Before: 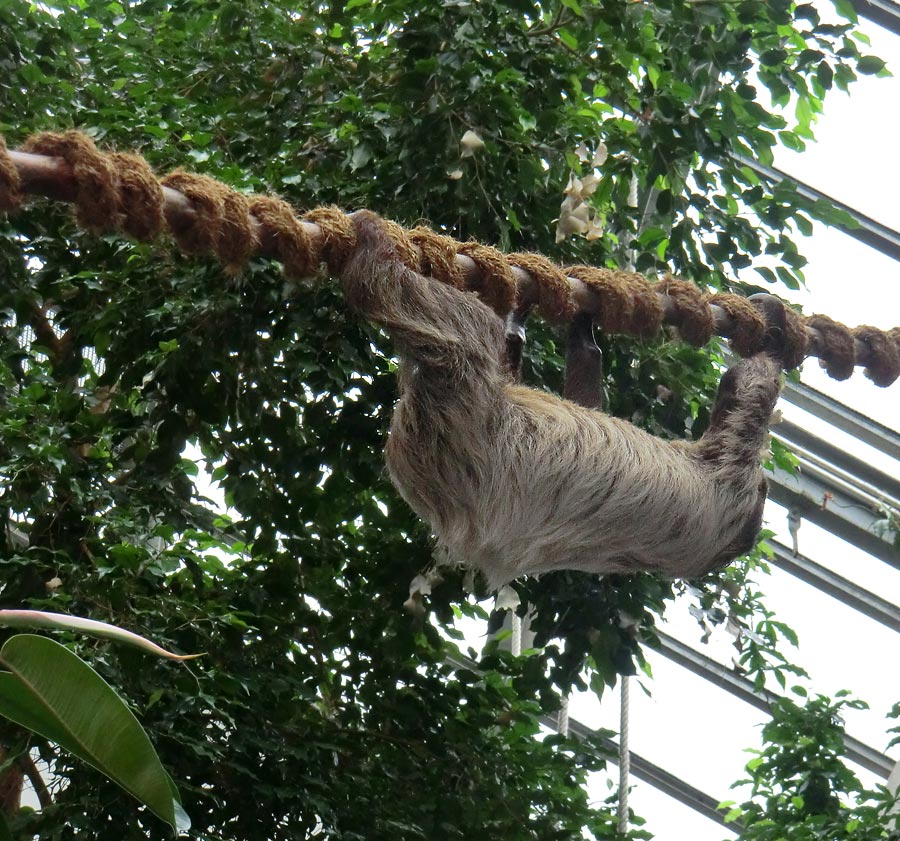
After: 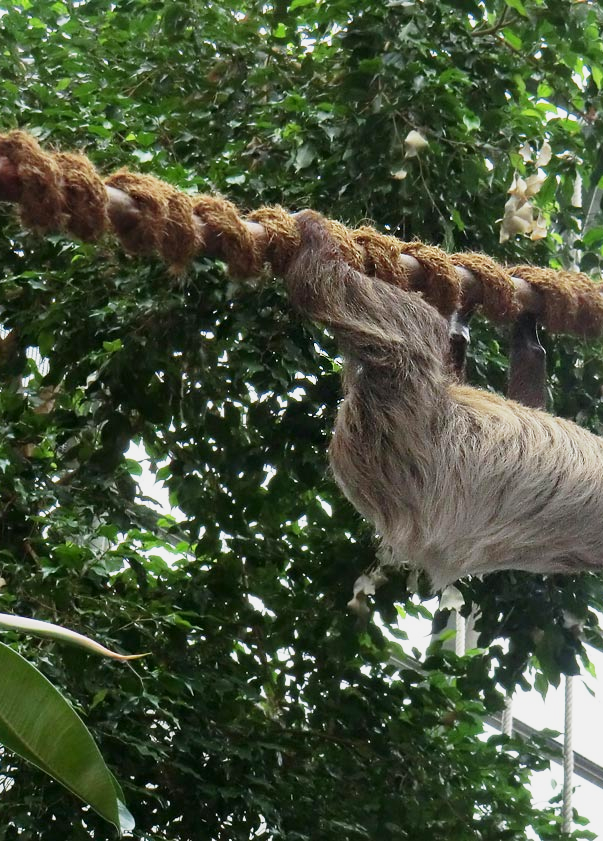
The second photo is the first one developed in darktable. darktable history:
base curve: curves: ch0 [(0, 0) (0.088, 0.125) (0.176, 0.251) (0.354, 0.501) (0.613, 0.749) (1, 0.877)], preserve colors none
crop and rotate: left 6.244%, right 26.724%
